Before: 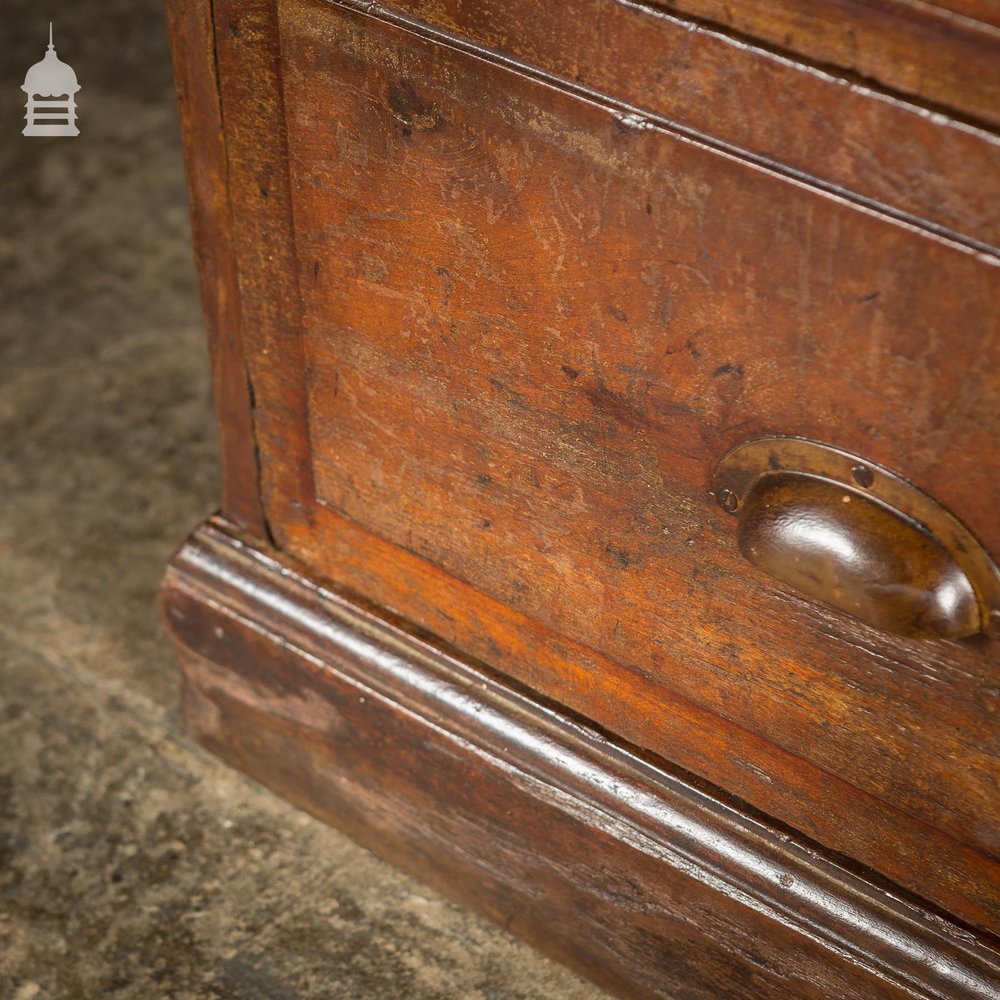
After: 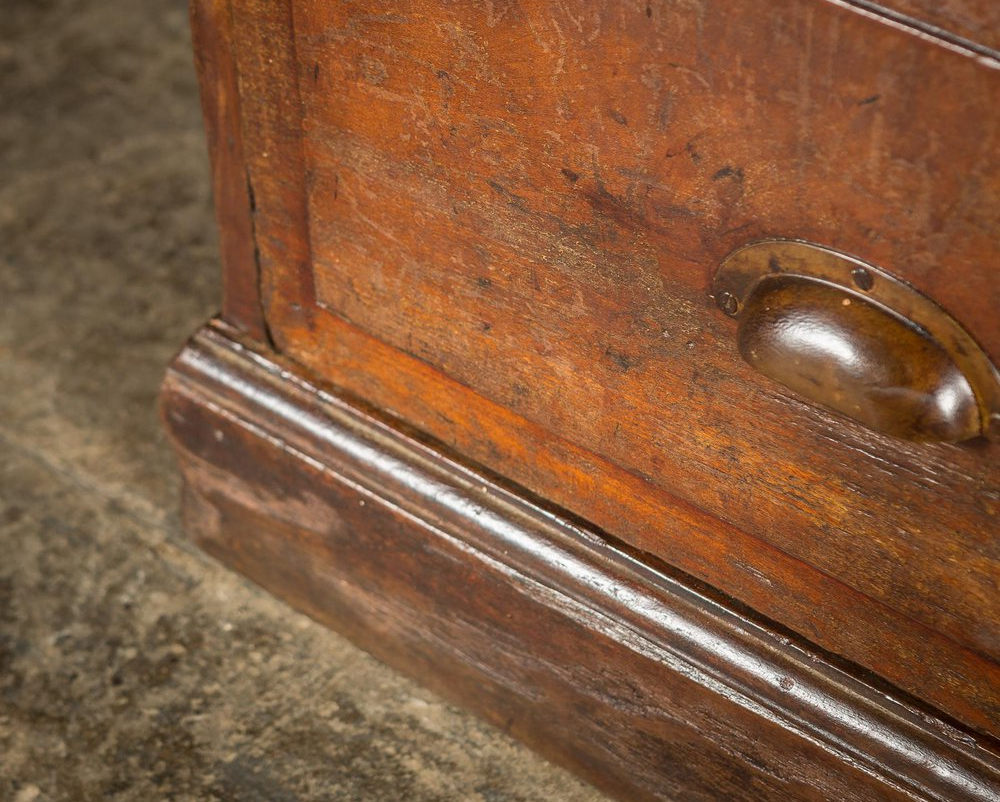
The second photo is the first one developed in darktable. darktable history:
crop and rotate: top 19.766%
